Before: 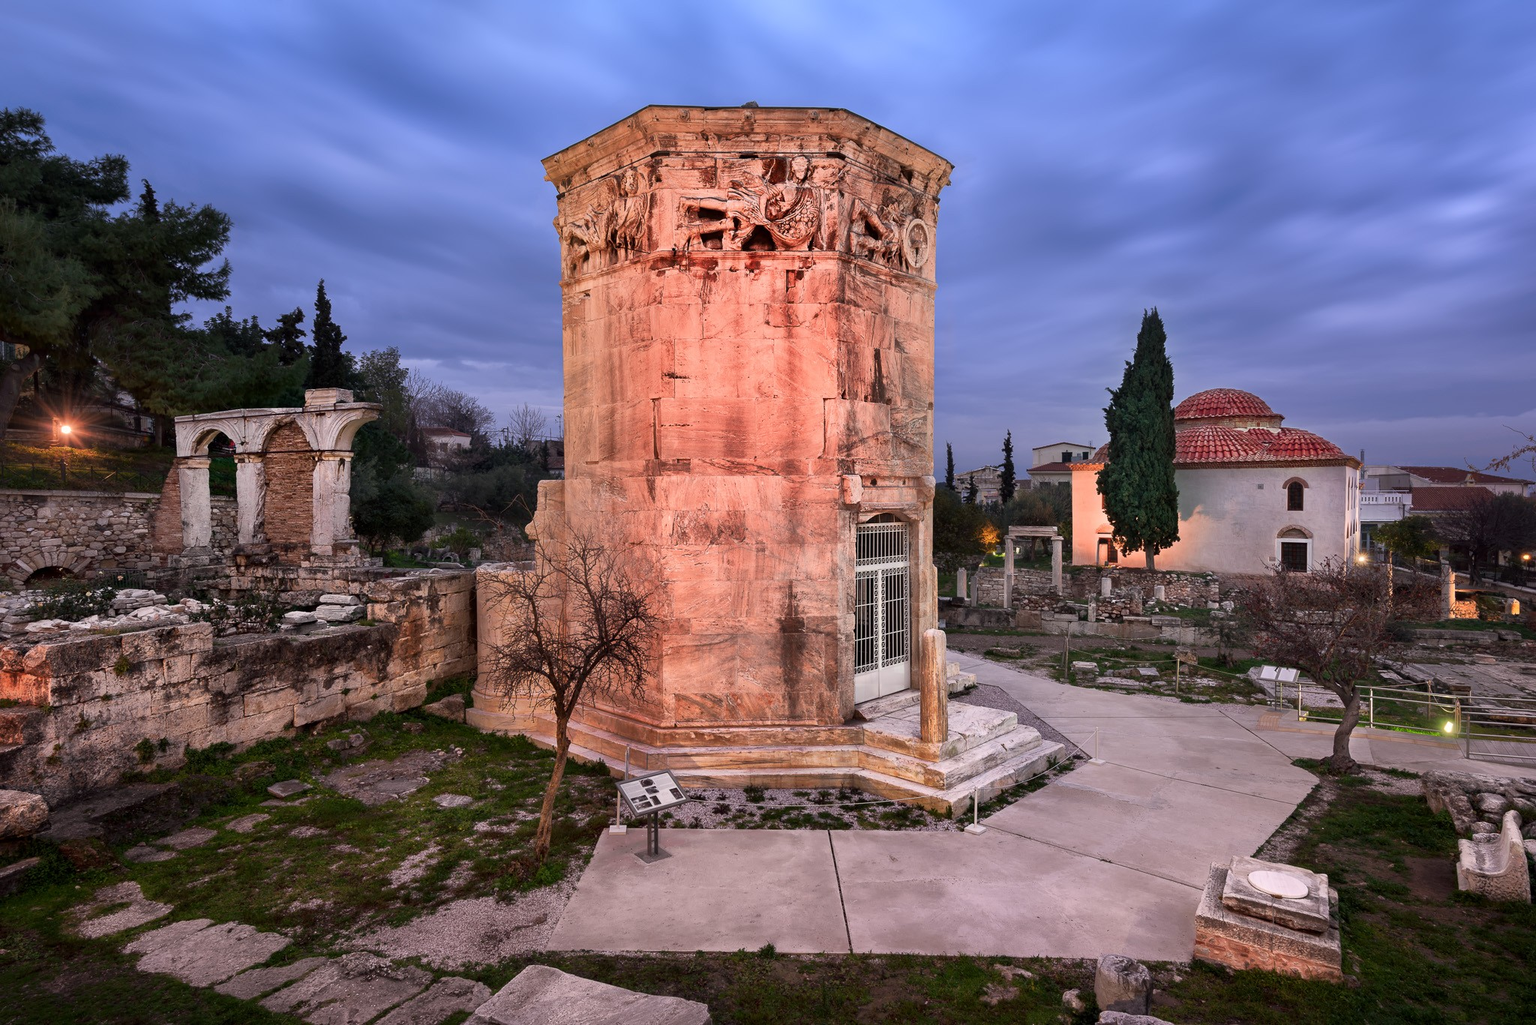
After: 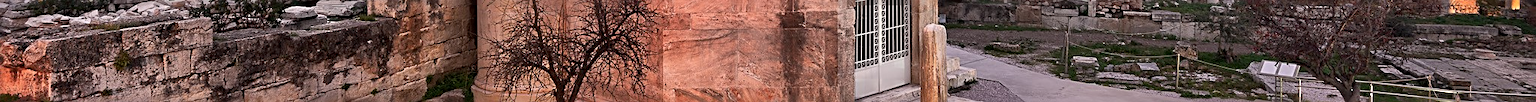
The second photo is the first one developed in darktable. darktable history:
sharpen: radius 2.531, amount 0.628
shadows and highlights: white point adjustment -3.64, highlights -63.34, highlights color adjustment 42%, soften with gaussian
crop and rotate: top 59.084%, bottom 30.916%
